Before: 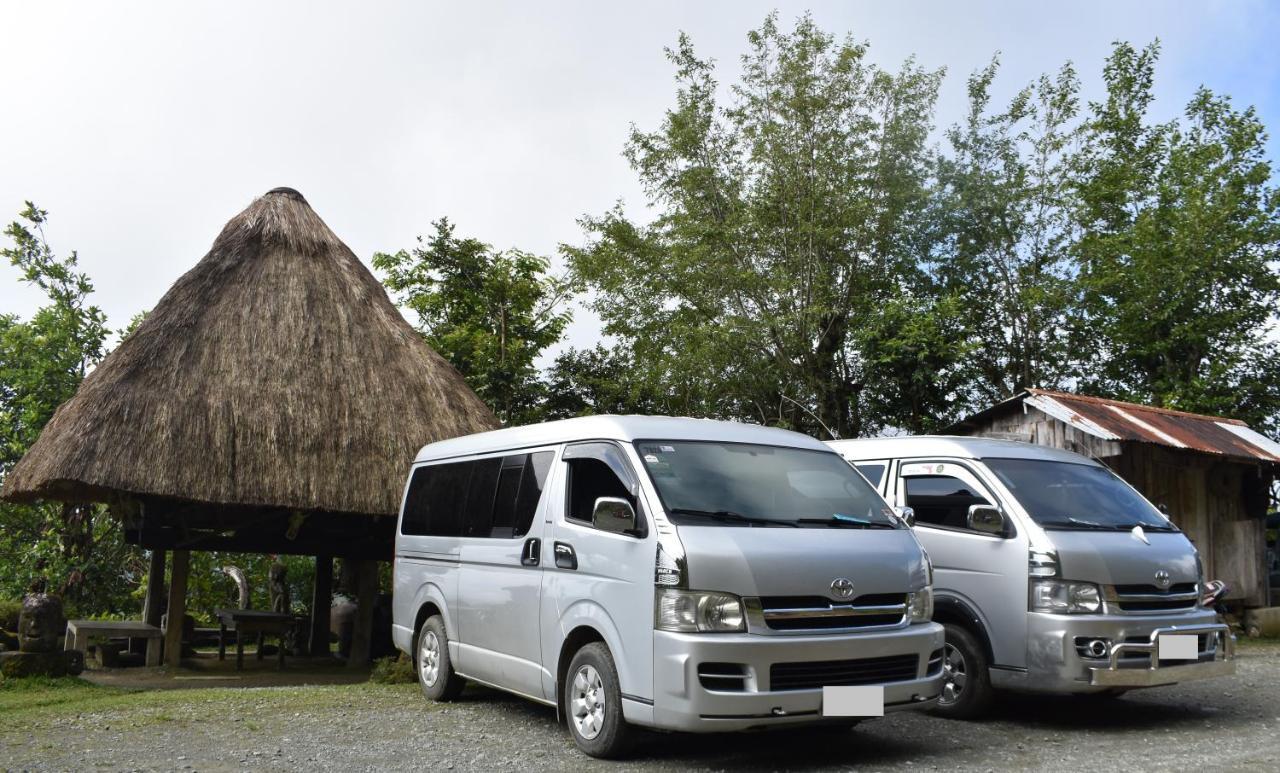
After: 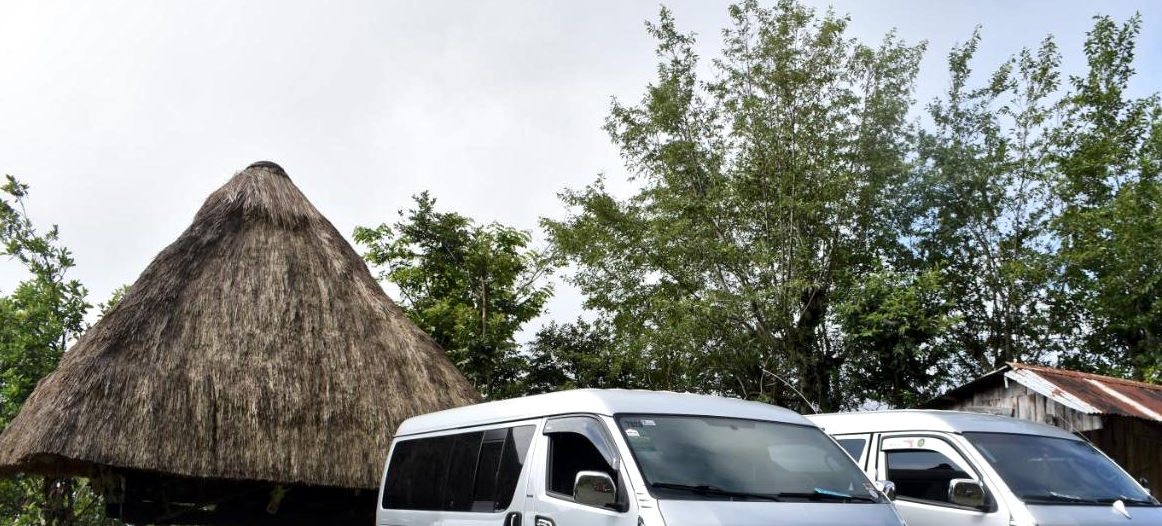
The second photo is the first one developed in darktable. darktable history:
crop: left 1.51%, top 3.429%, right 7.644%, bottom 28.442%
local contrast: mode bilateral grid, contrast 20, coarseness 49, detail 157%, midtone range 0.2
